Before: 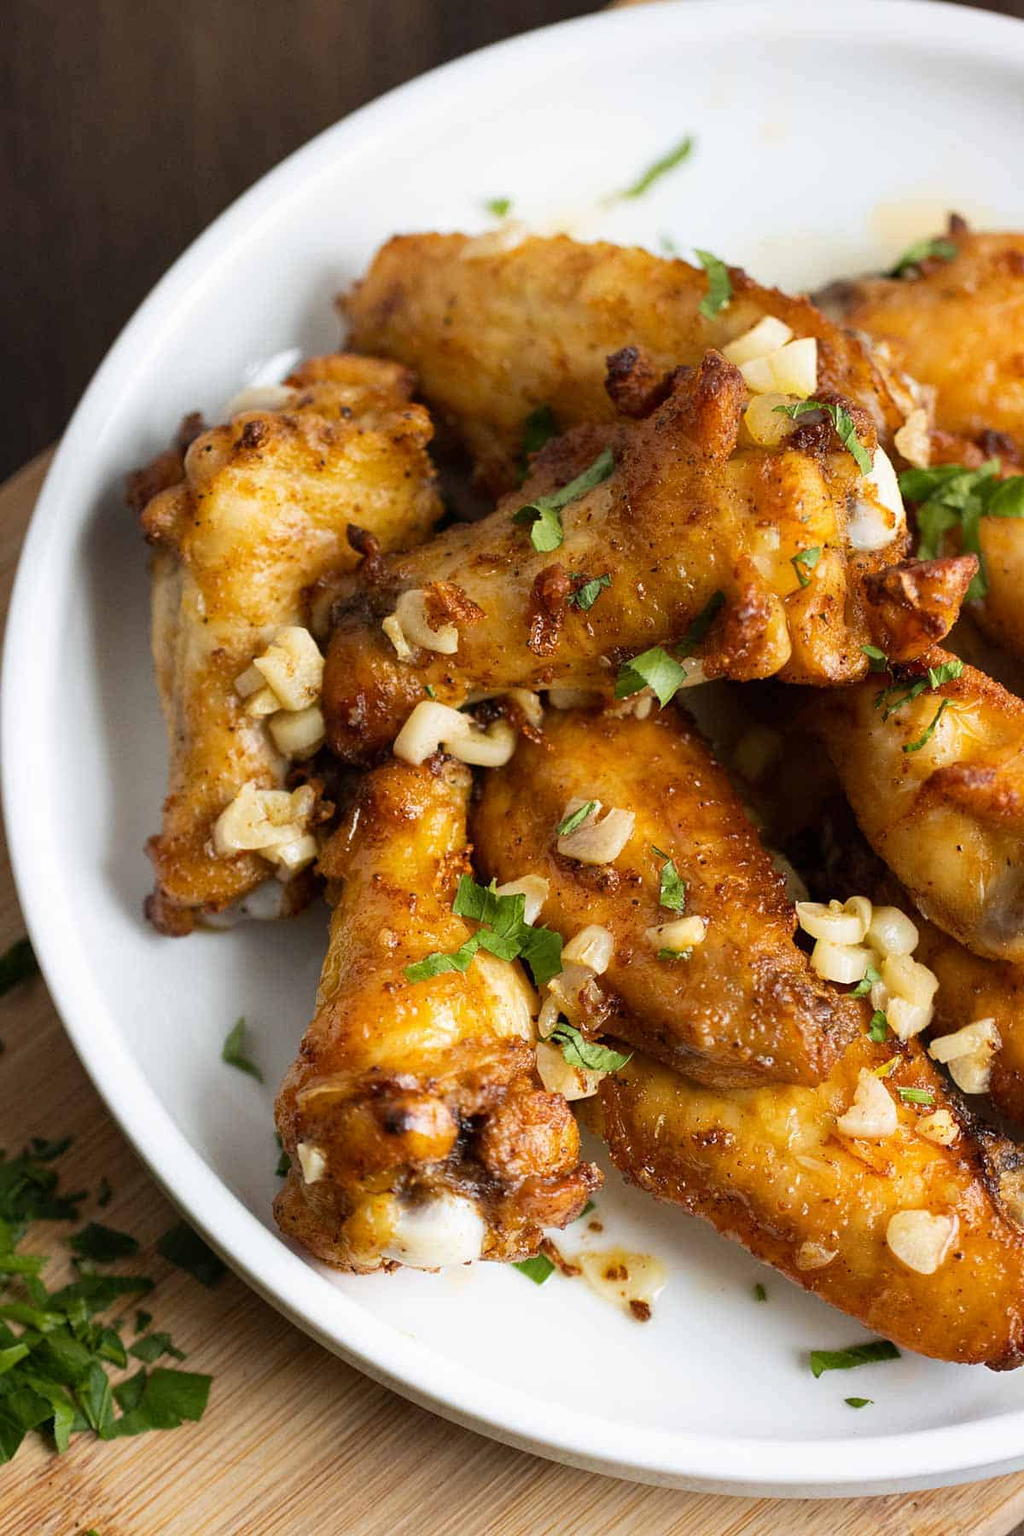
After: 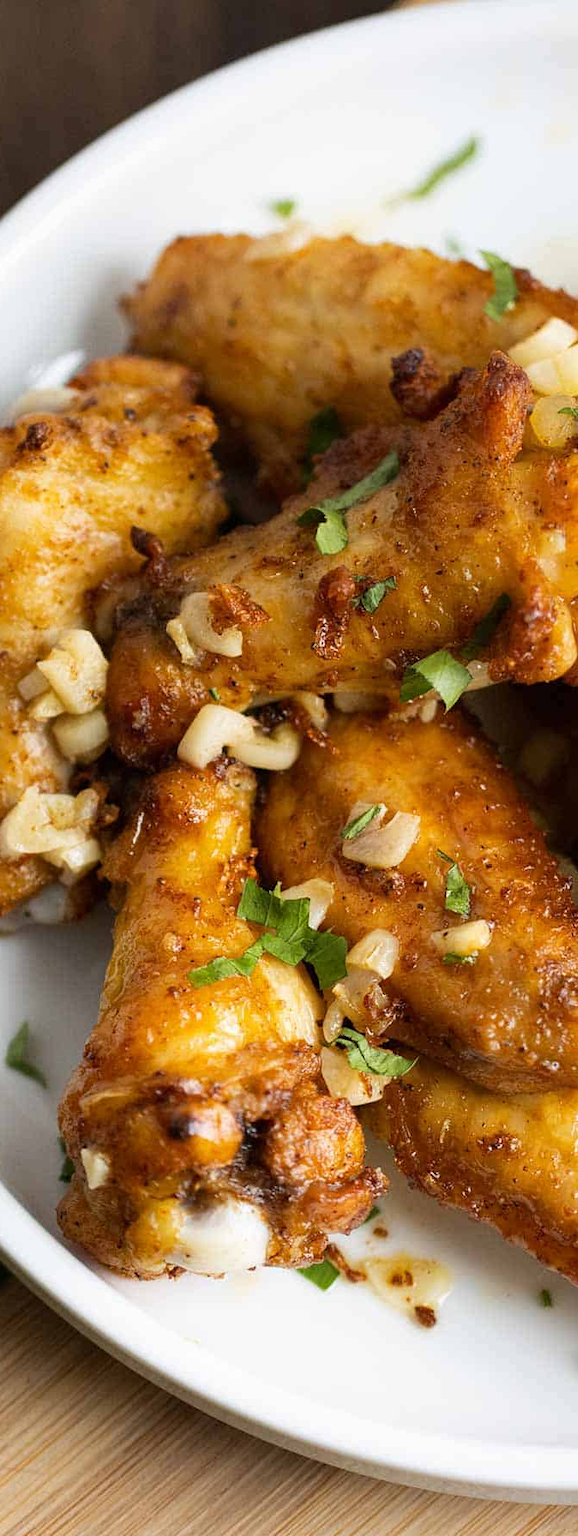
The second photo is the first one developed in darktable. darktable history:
crop: left 21.22%, right 22.37%
